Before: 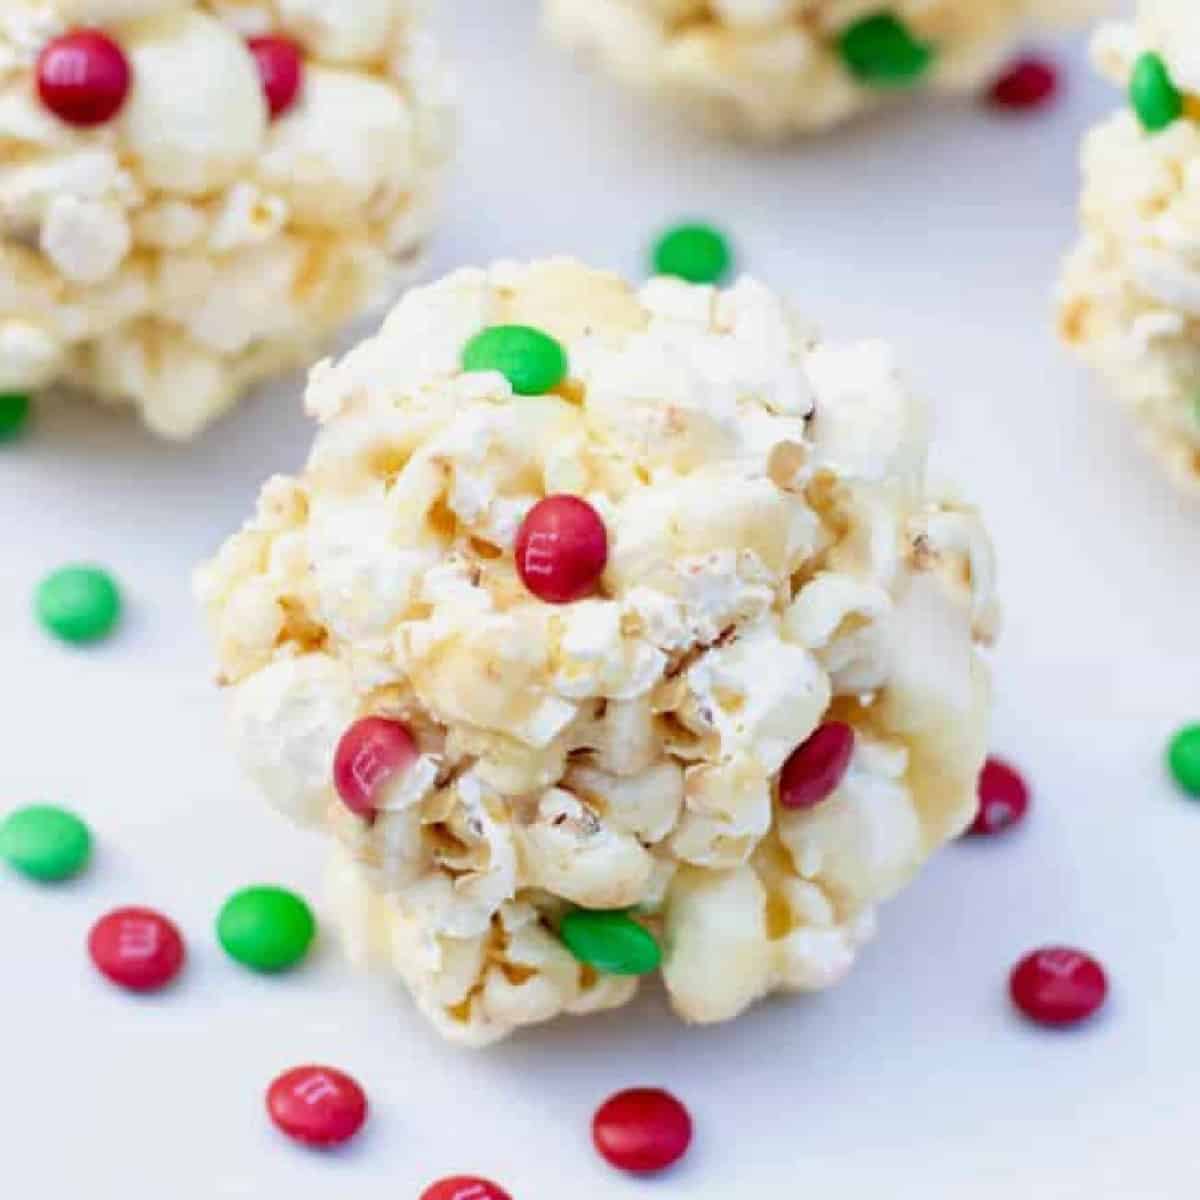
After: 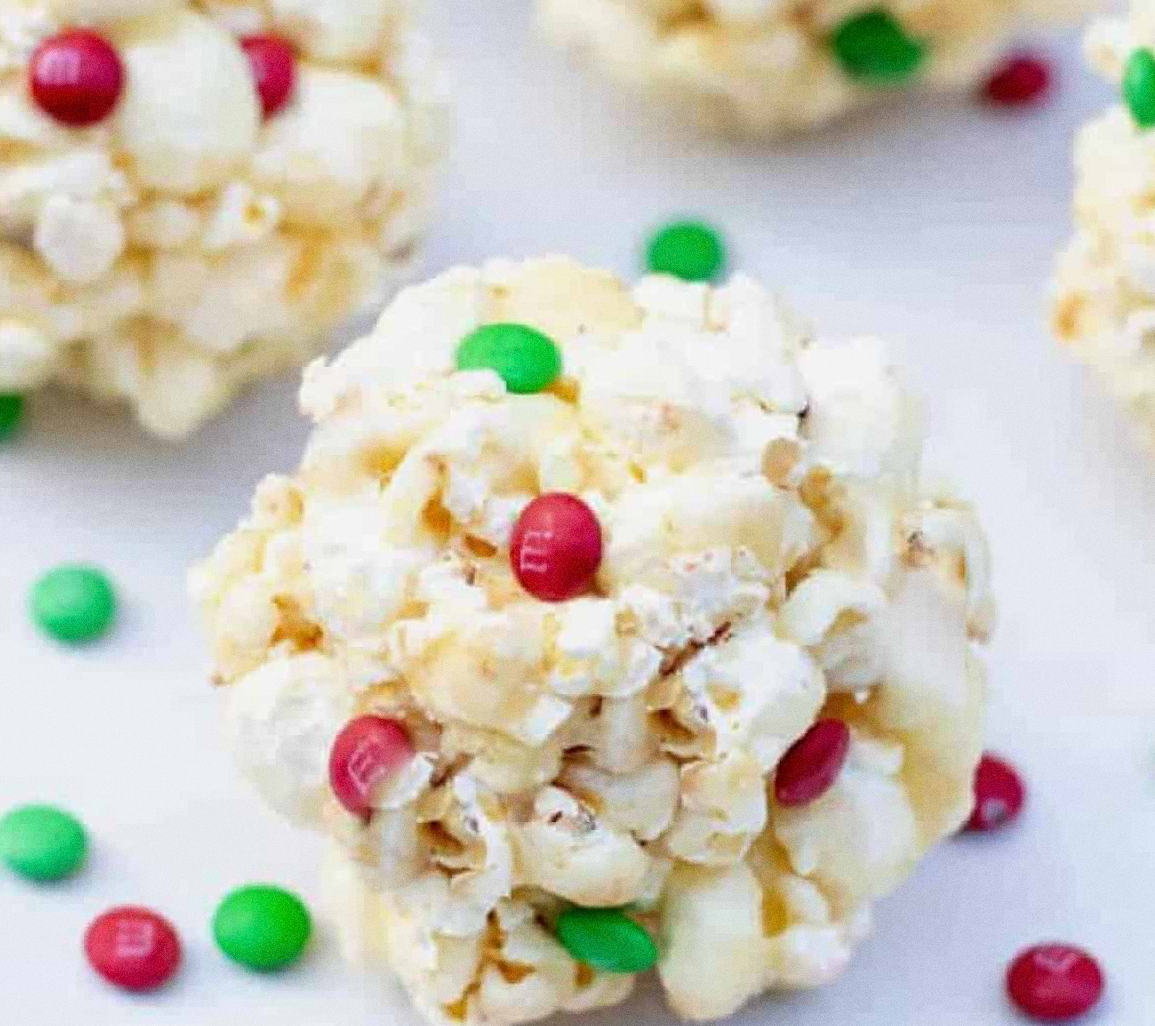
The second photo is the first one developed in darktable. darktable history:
grain: coarseness 0.47 ISO
crop and rotate: angle 0.2°, left 0.275%, right 3.127%, bottom 14.18%
